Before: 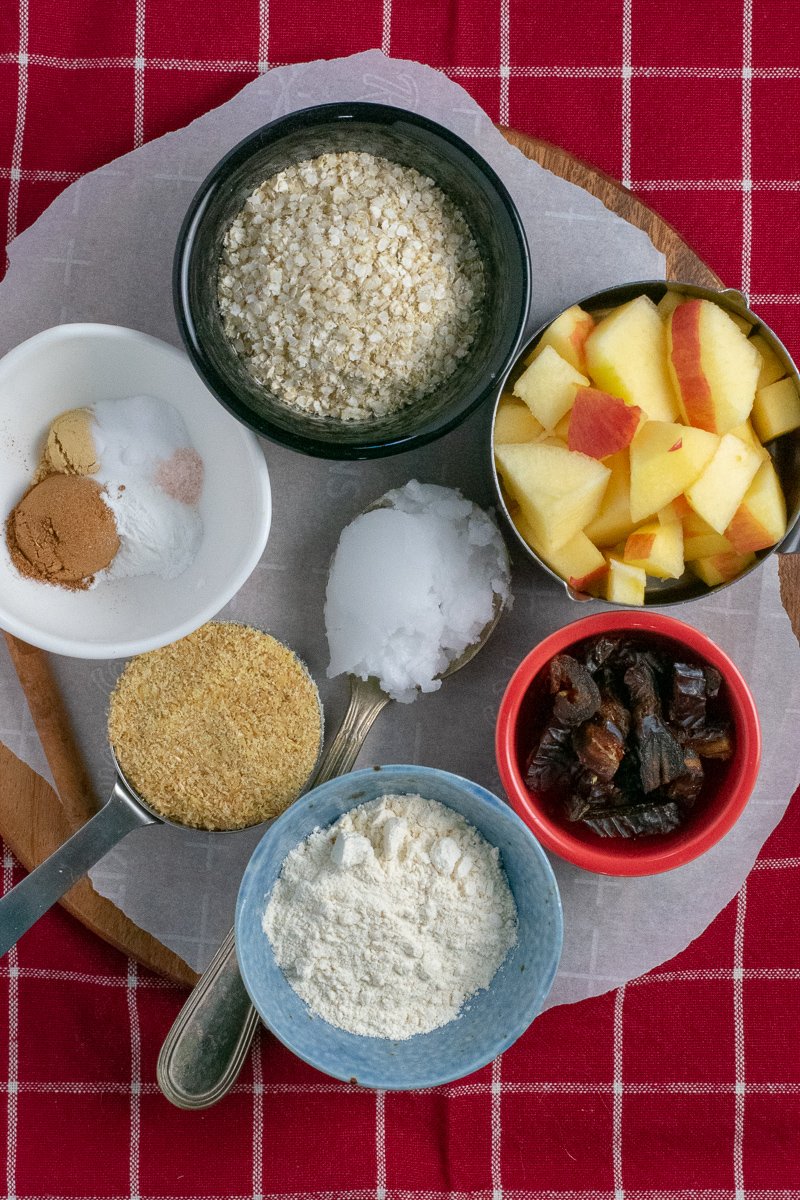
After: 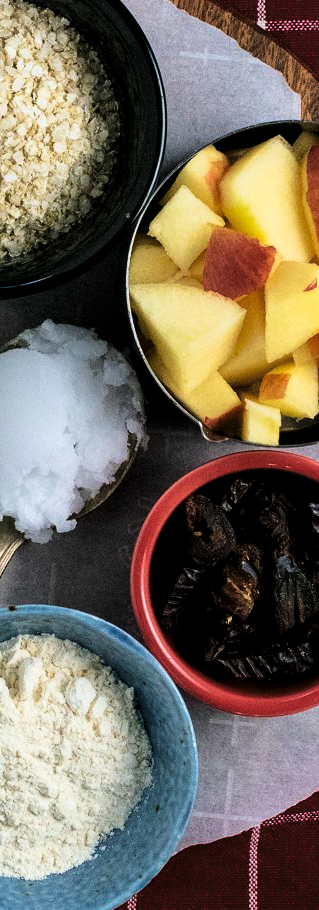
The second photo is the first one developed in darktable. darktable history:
tone curve: curves: ch0 [(0, 0) (0.078, 0) (0.241, 0.056) (0.59, 0.574) (0.802, 0.868) (1, 1)], color space Lab, linked channels, preserve colors none
crop: left 45.721%, top 13.393%, right 14.118%, bottom 10.01%
velvia: strength 45%
